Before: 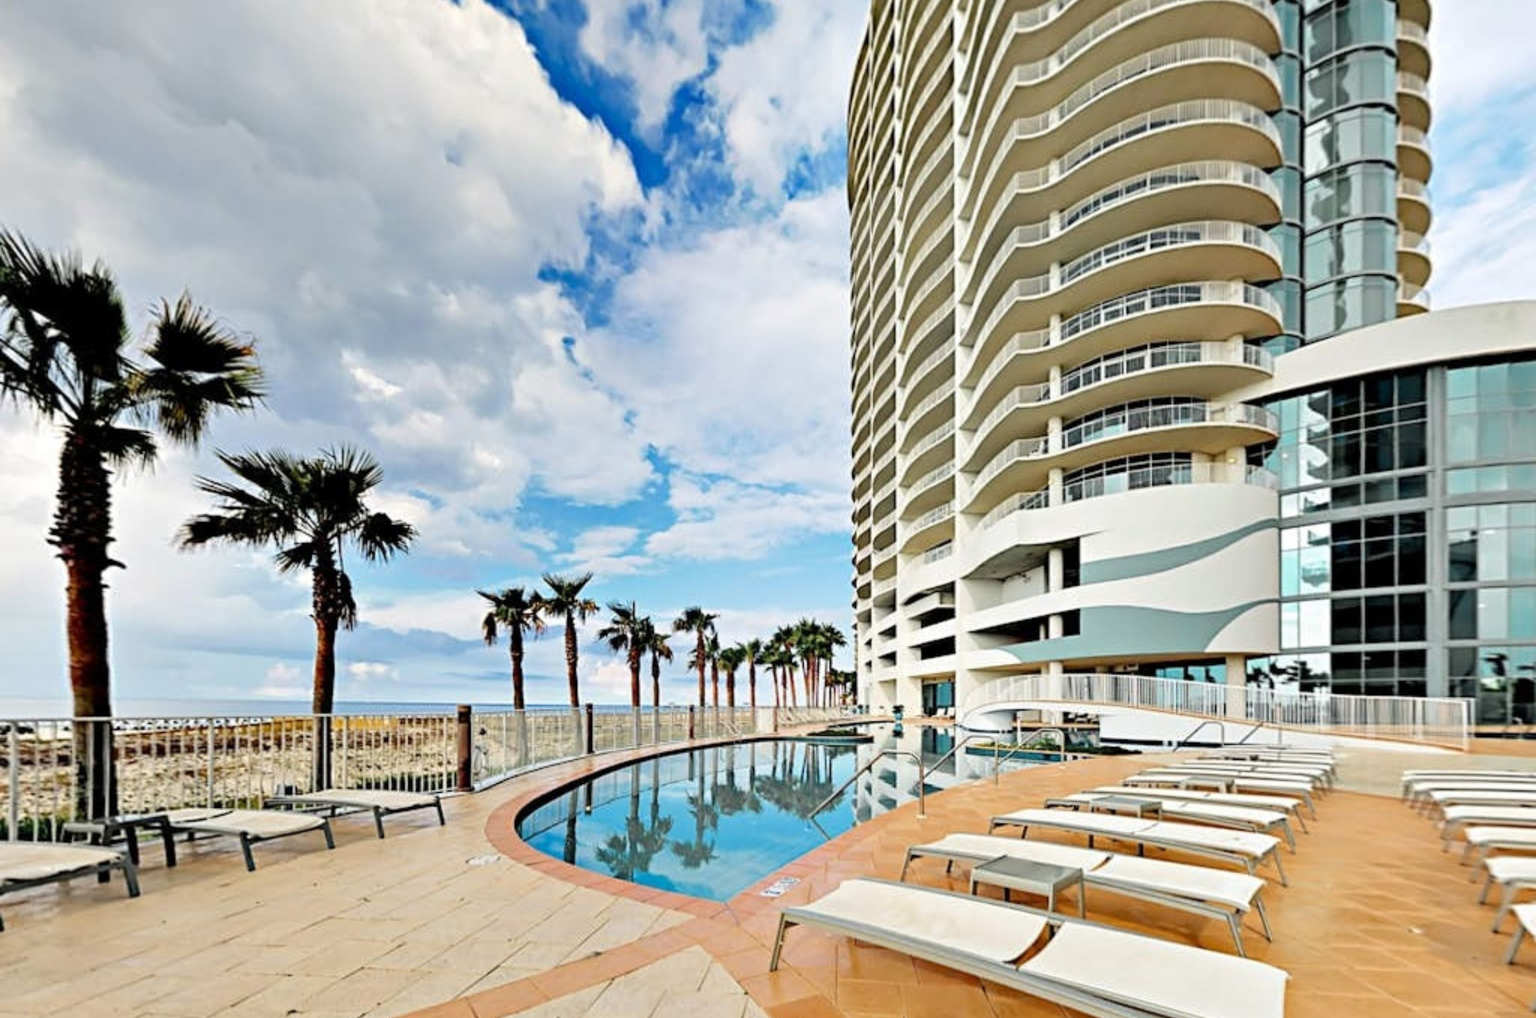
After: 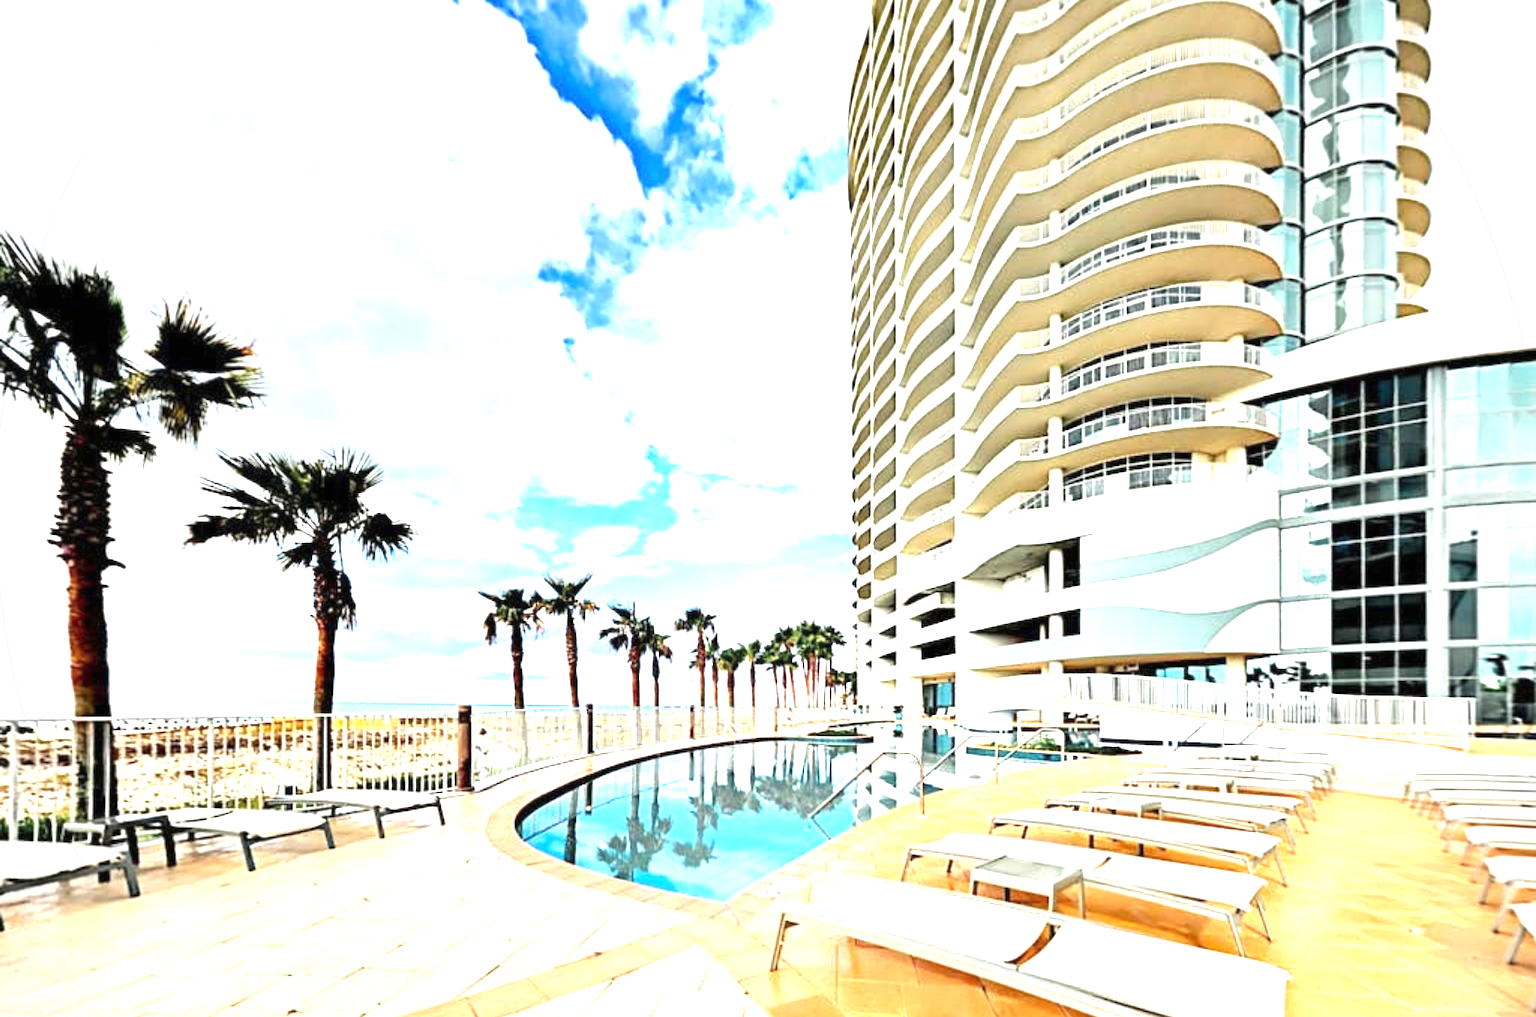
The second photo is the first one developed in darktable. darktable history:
exposure: black level correction 0, exposure 1.499 EV, compensate highlight preservation false
vignetting: fall-off start 100.47%, unbound false
